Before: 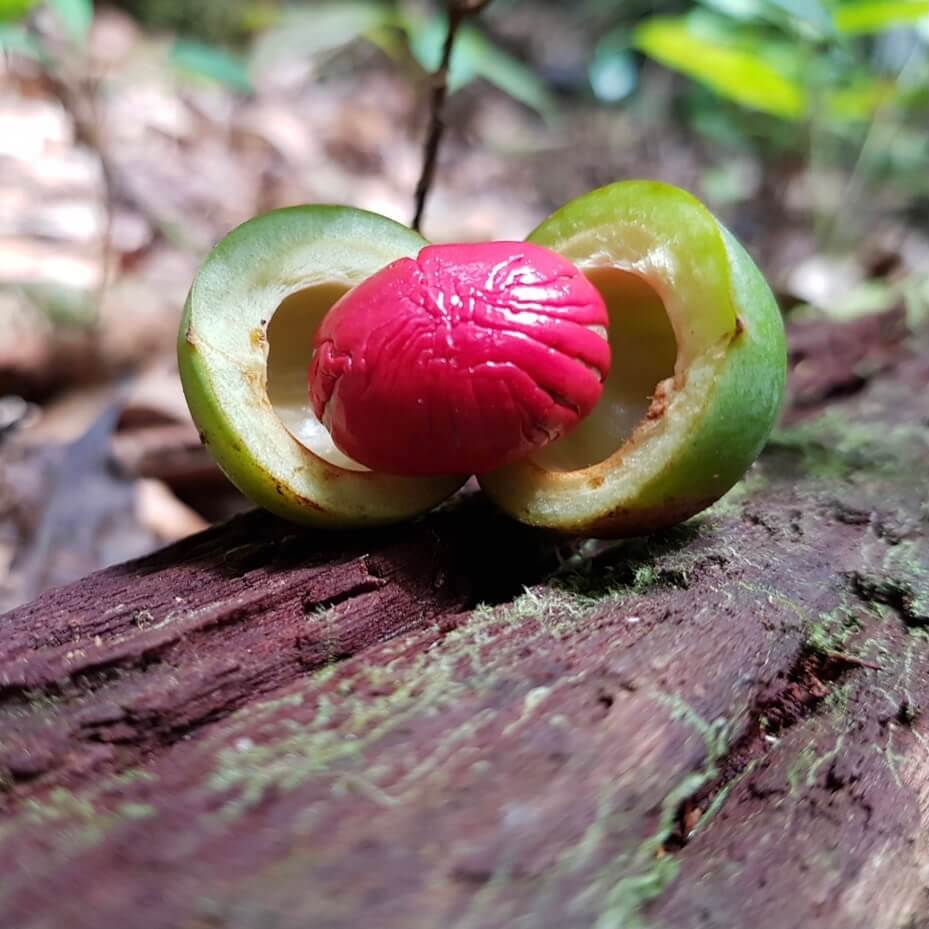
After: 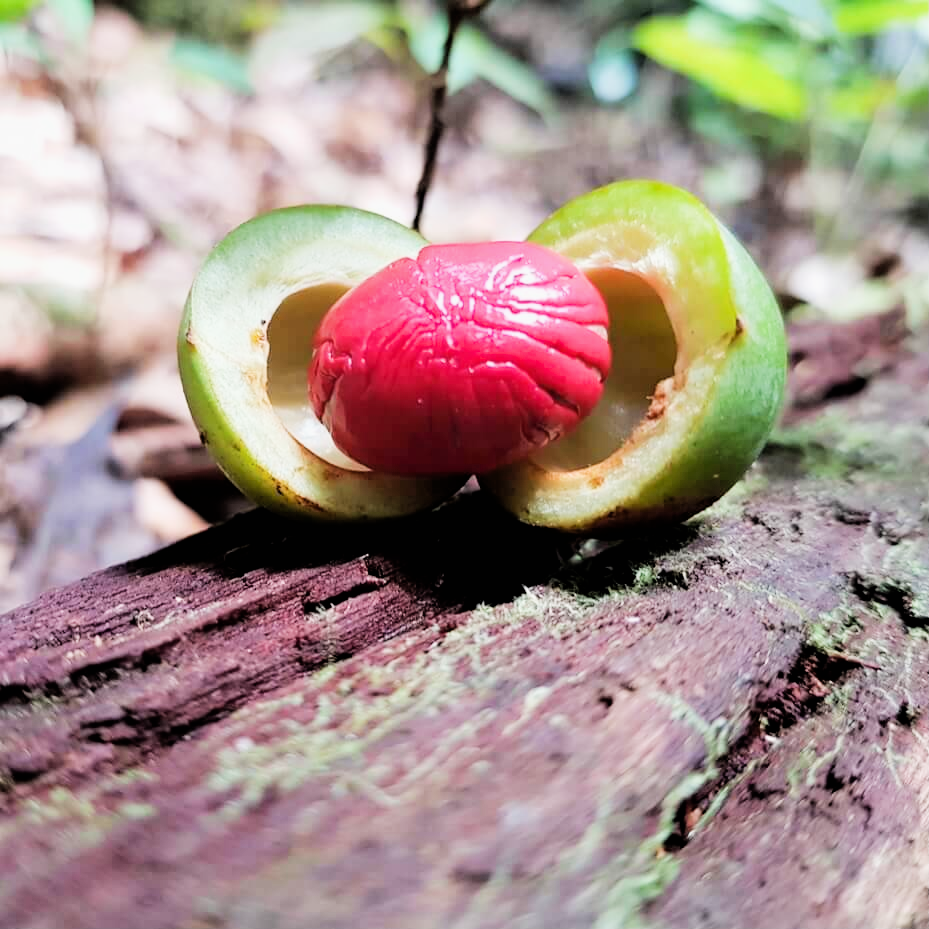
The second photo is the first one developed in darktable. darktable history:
filmic rgb: black relative exposure -5 EV, hardness 2.88, contrast 1.3, highlights saturation mix -30%
shadows and highlights: shadows 25, highlights -25
exposure: black level correction 0, exposure 0.9 EV, compensate highlight preservation false
